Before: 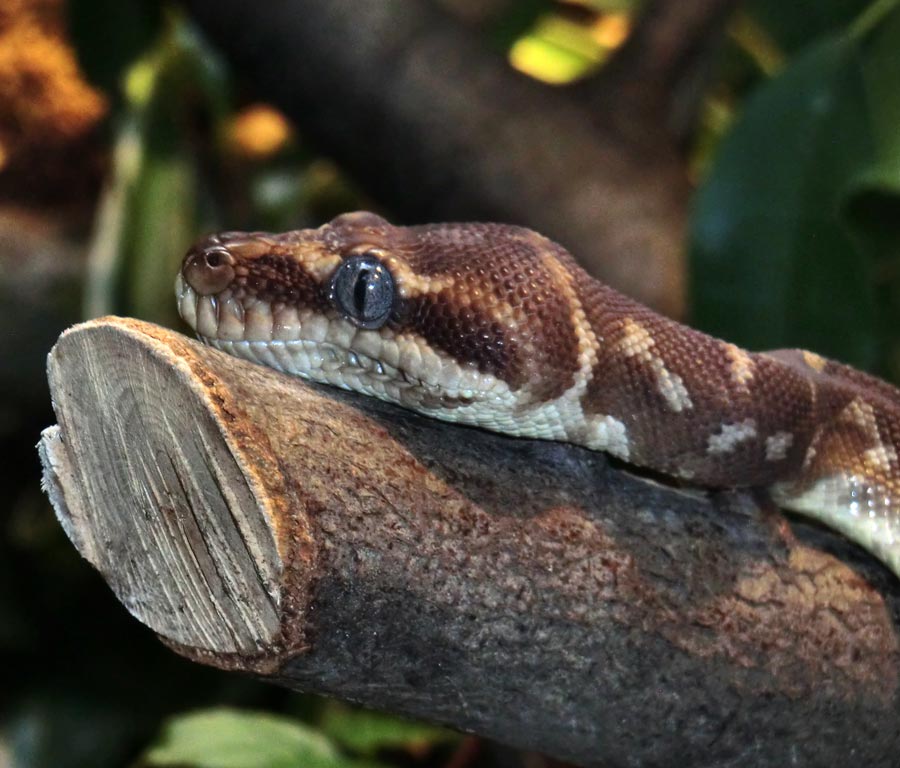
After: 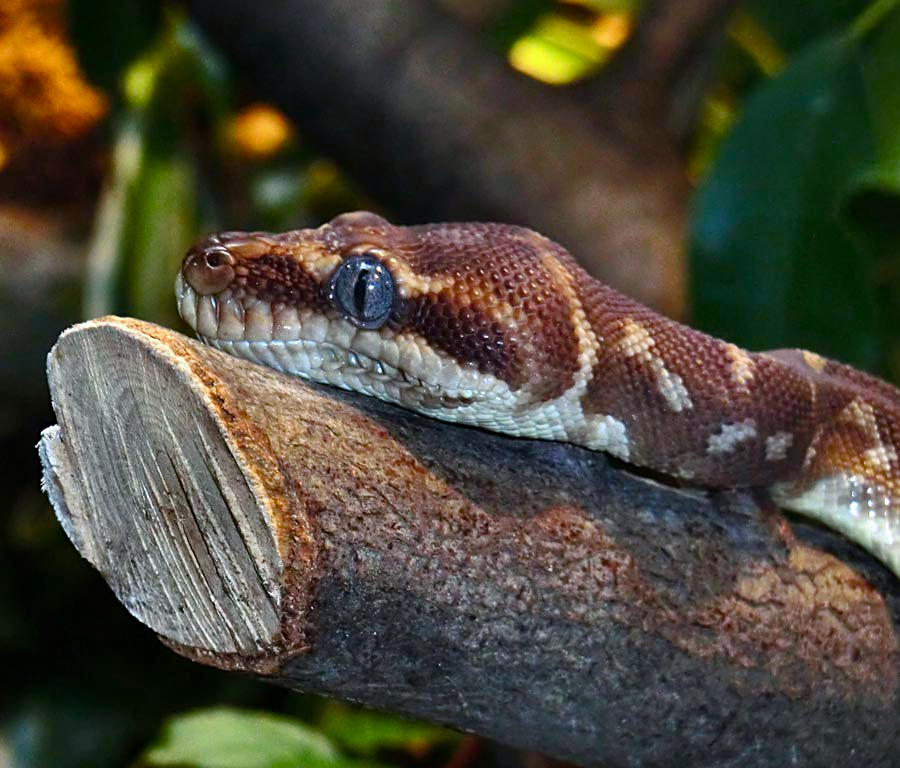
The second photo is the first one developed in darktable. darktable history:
sharpen: on, module defaults
white balance: red 0.967, blue 1.049
color balance rgb: perceptual saturation grading › global saturation 35%, perceptual saturation grading › highlights -30%, perceptual saturation grading › shadows 35%, perceptual brilliance grading › global brilliance 3%, perceptual brilliance grading › highlights -3%, perceptual brilliance grading › shadows 3%
